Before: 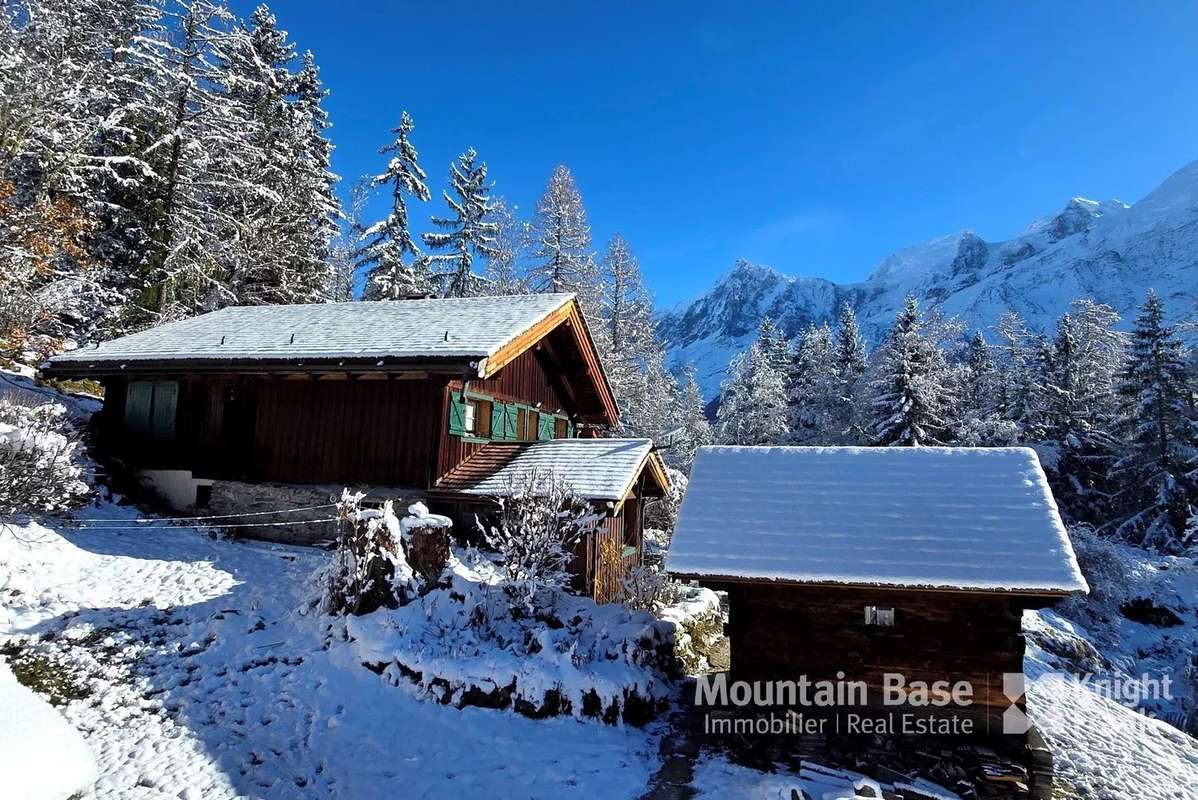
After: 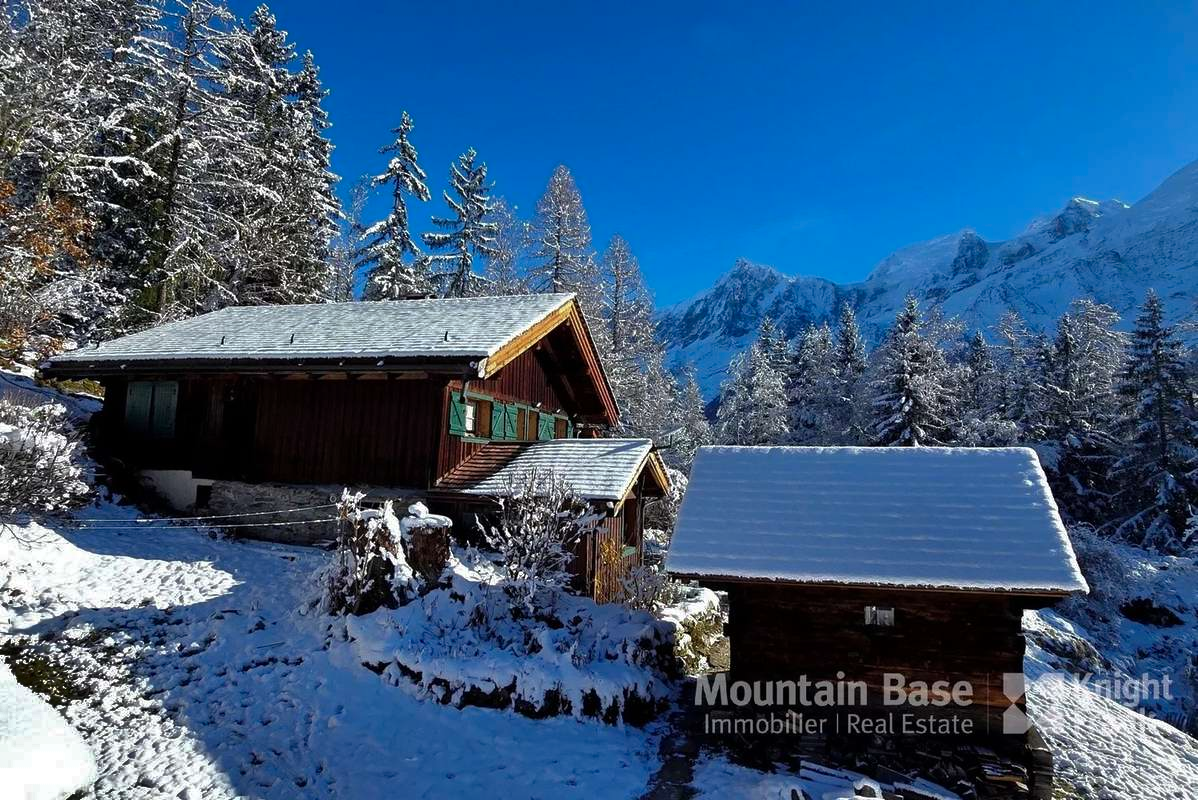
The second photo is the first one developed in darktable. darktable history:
color zones: mix -133.2%
shadows and highlights: shadows 19.58, highlights -84.27, soften with gaussian
contrast brightness saturation: contrast 0.038, saturation 0.155
base curve: curves: ch0 [(0, 0) (0.595, 0.418) (1, 1)]
